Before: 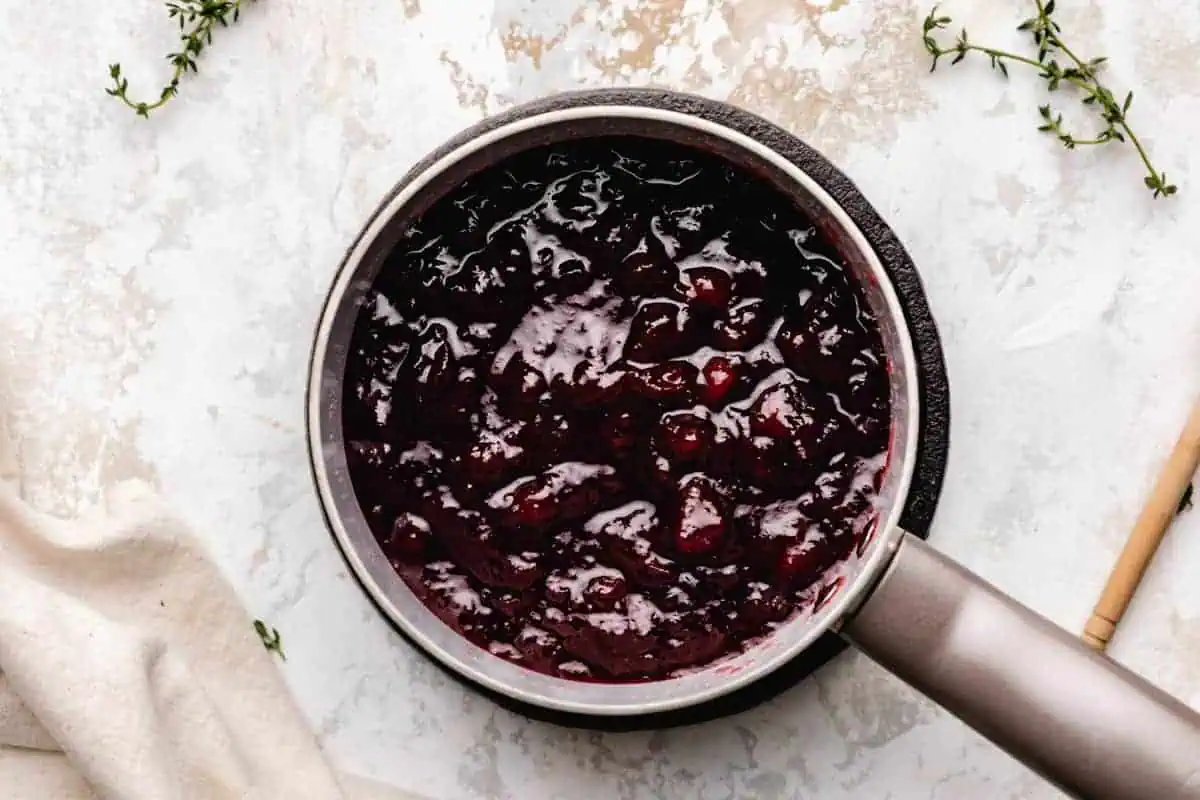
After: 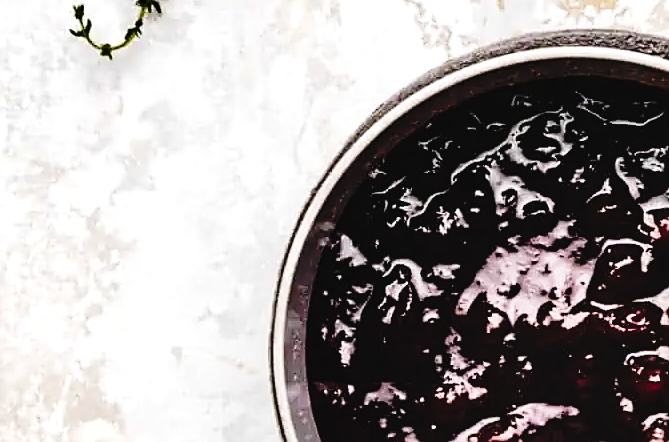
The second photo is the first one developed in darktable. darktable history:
tone curve: curves: ch0 [(0, 0.029) (0.168, 0.142) (0.359, 0.44) (0.469, 0.544) (0.634, 0.722) (0.858, 0.903) (1, 0.968)]; ch1 [(0, 0) (0.437, 0.453) (0.472, 0.47) (0.502, 0.502) (0.54, 0.534) (0.57, 0.592) (0.618, 0.66) (0.699, 0.749) (0.859, 0.919) (1, 1)]; ch2 [(0, 0) (0.33, 0.301) (0.421, 0.443) (0.476, 0.498) (0.505, 0.503) (0.547, 0.557) (0.586, 0.634) (0.608, 0.676) (1, 1)], preserve colors none
crop and rotate: left 3.042%, top 7.52%, right 41.198%, bottom 37.142%
sharpen: on, module defaults
color balance rgb: perceptual saturation grading › global saturation 0.078%, global vibrance 25.112%, contrast 19.516%
shadows and highlights: low approximation 0.01, soften with gaussian
